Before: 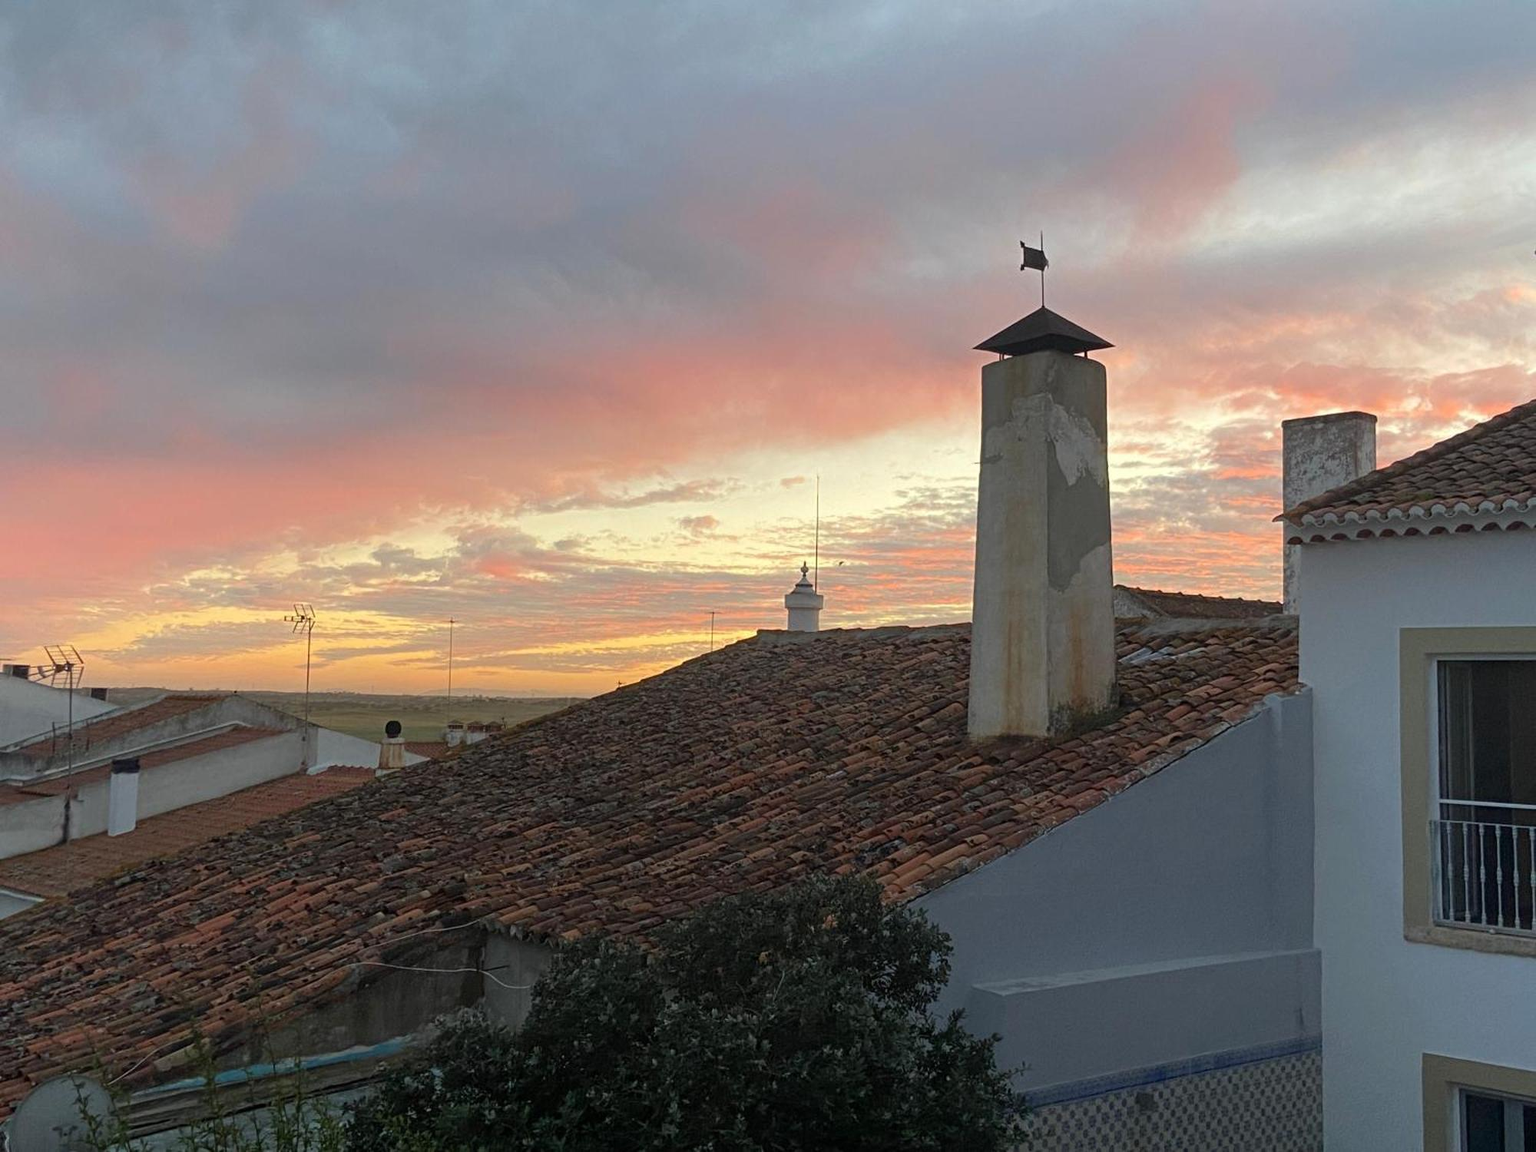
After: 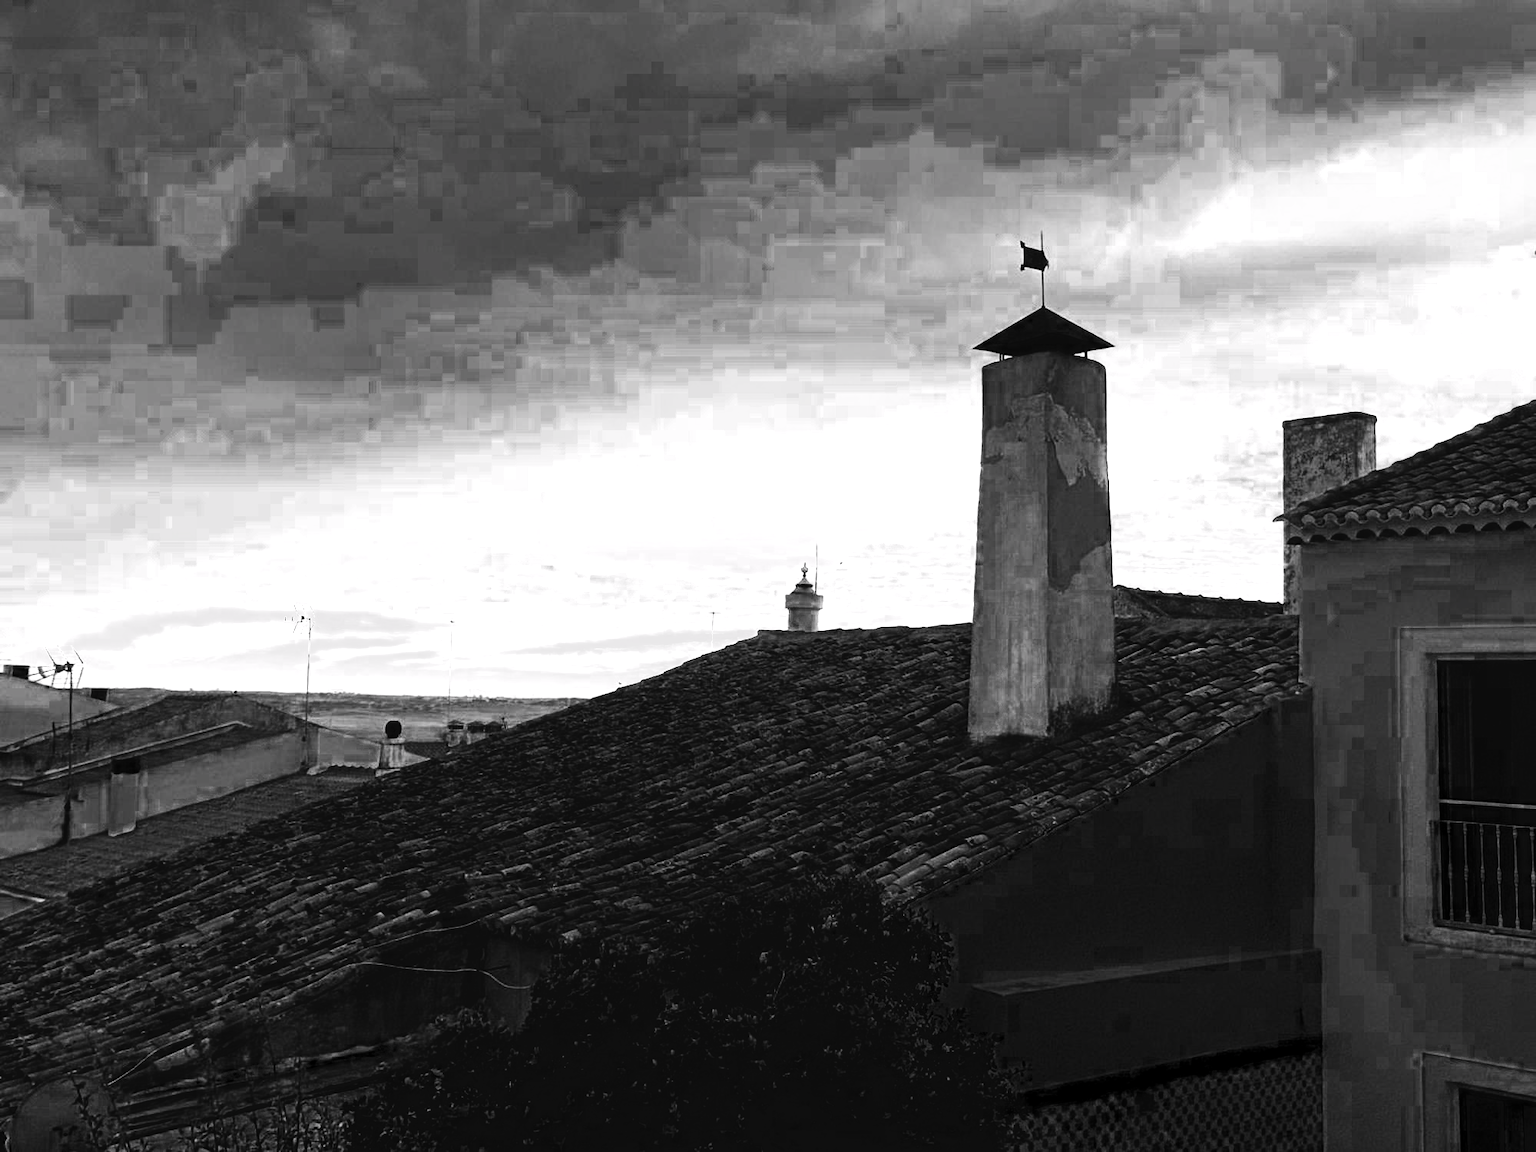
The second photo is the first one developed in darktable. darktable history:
tone curve: curves: ch0 [(0, 0) (0.003, 0.003) (0.011, 0.011) (0.025, 0.025) (0.044, 0.044) (0.069, 0.068) (0.1, 0.098) (0.136, 0.134) (0.177, 0.175) (0.224, 0.221) (0.277, 0.273) (0.335, 0.331) (0.399, 0.393) (0.468, 0.462) (0.543, 0.558) (0.623, 0.636) (0.709, 0.719) (0.801, 0.807) (0.898, 0.901) (1, 1)], preserve colors none
color look up table: target L [95.69, 94.2, 93.05, 96.88, 97.08, 88.92, 96.64, 97.43, 95.84, 94.92, 94.55, 30.59, 200, 95.59, 27.53, 97.58, 94.2, 98.12, 93.15, 97.78, 90.34, 1.097, 43.19, 96.29, 24.42, 29.29, 27.53, 14.68, 4.315, 1.645, 1.919, 0.823, 1.919, 1.645, 2.742, 3.023, 1.371, 2.742, 3.967, 2.468, 3.636, 1.645, 86.7, 76.61, 70.36, 28.41, 0.823, 3.967, 3.321], target a [0.954, 0.479, 0, 0, 0.951, 0.485, 0.476, 0.95, 0, 0.61, 0.478, 0, 0, 0.477, 0, 0, 0.479, 0.949, 0.48, 0.949, 0.483, 0, 0, 0.477, 0 ×25], target b [-0.719, -0.361, 0, 0, -0.717, -0.366, -0.359, -0.716, 0, -0.844, -0.361, 0, 0, -0.36, 0, 0, -0.361, -0.715, -0.362, -0.716, -0.364, 0, 0, -0.359, 0 ×25], num patches 49
